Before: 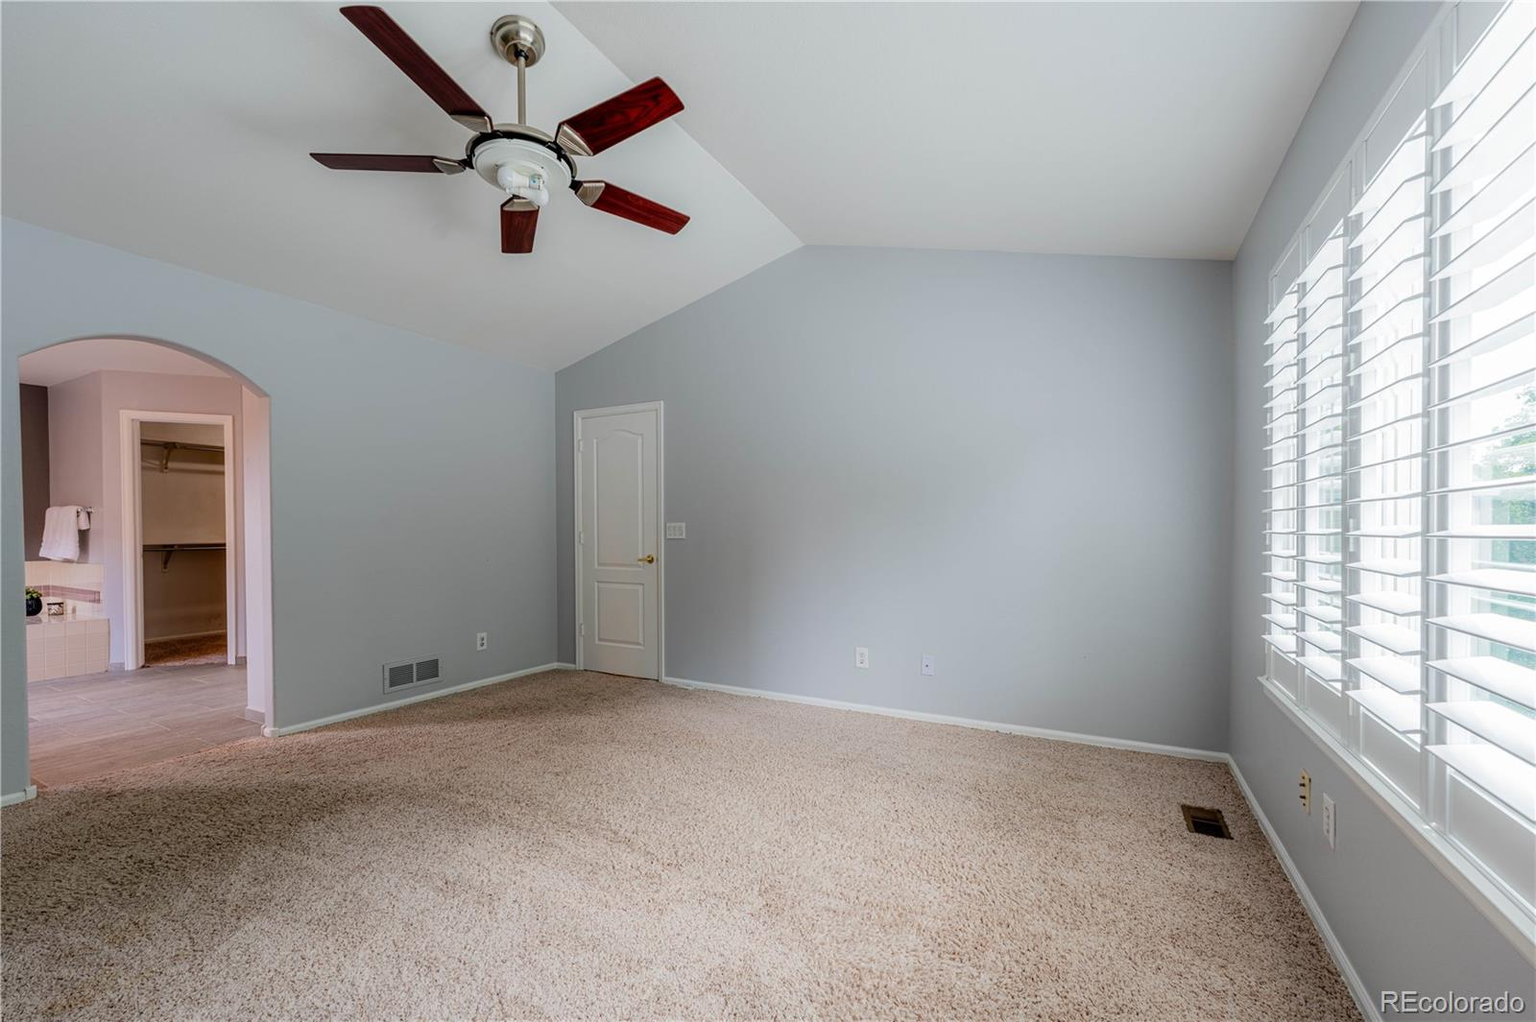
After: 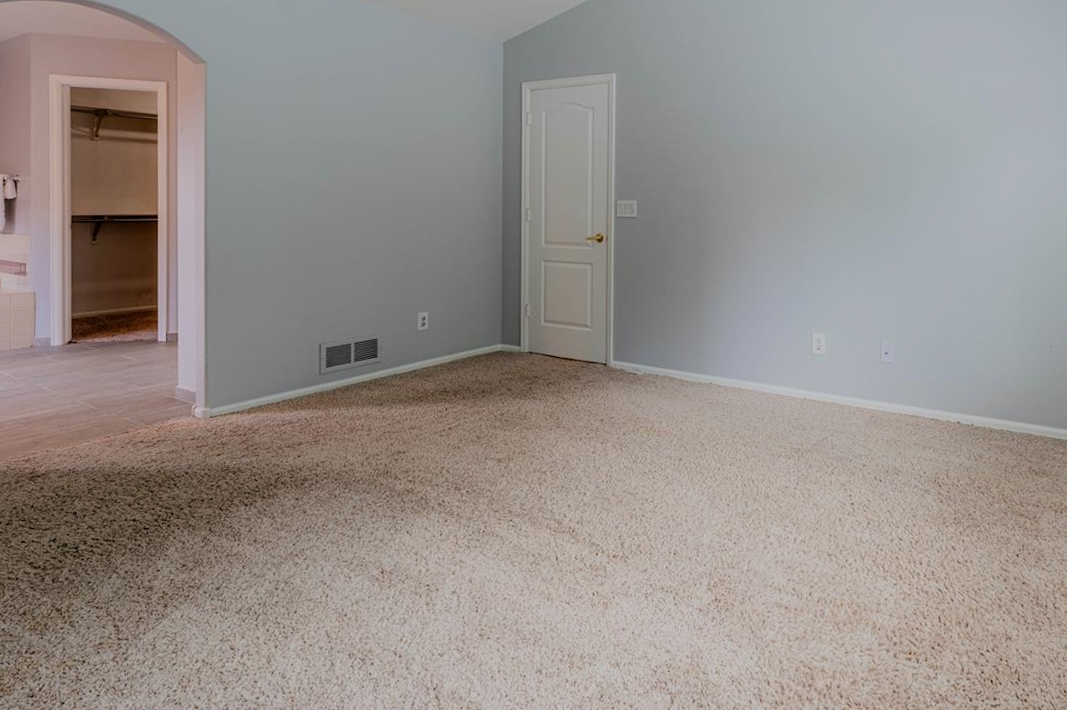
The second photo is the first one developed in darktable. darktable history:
crop and rotate: angle -0.82°, left 3.85%, top 31.828%, right 27.992%
filmic rgb: hardness 4.17
